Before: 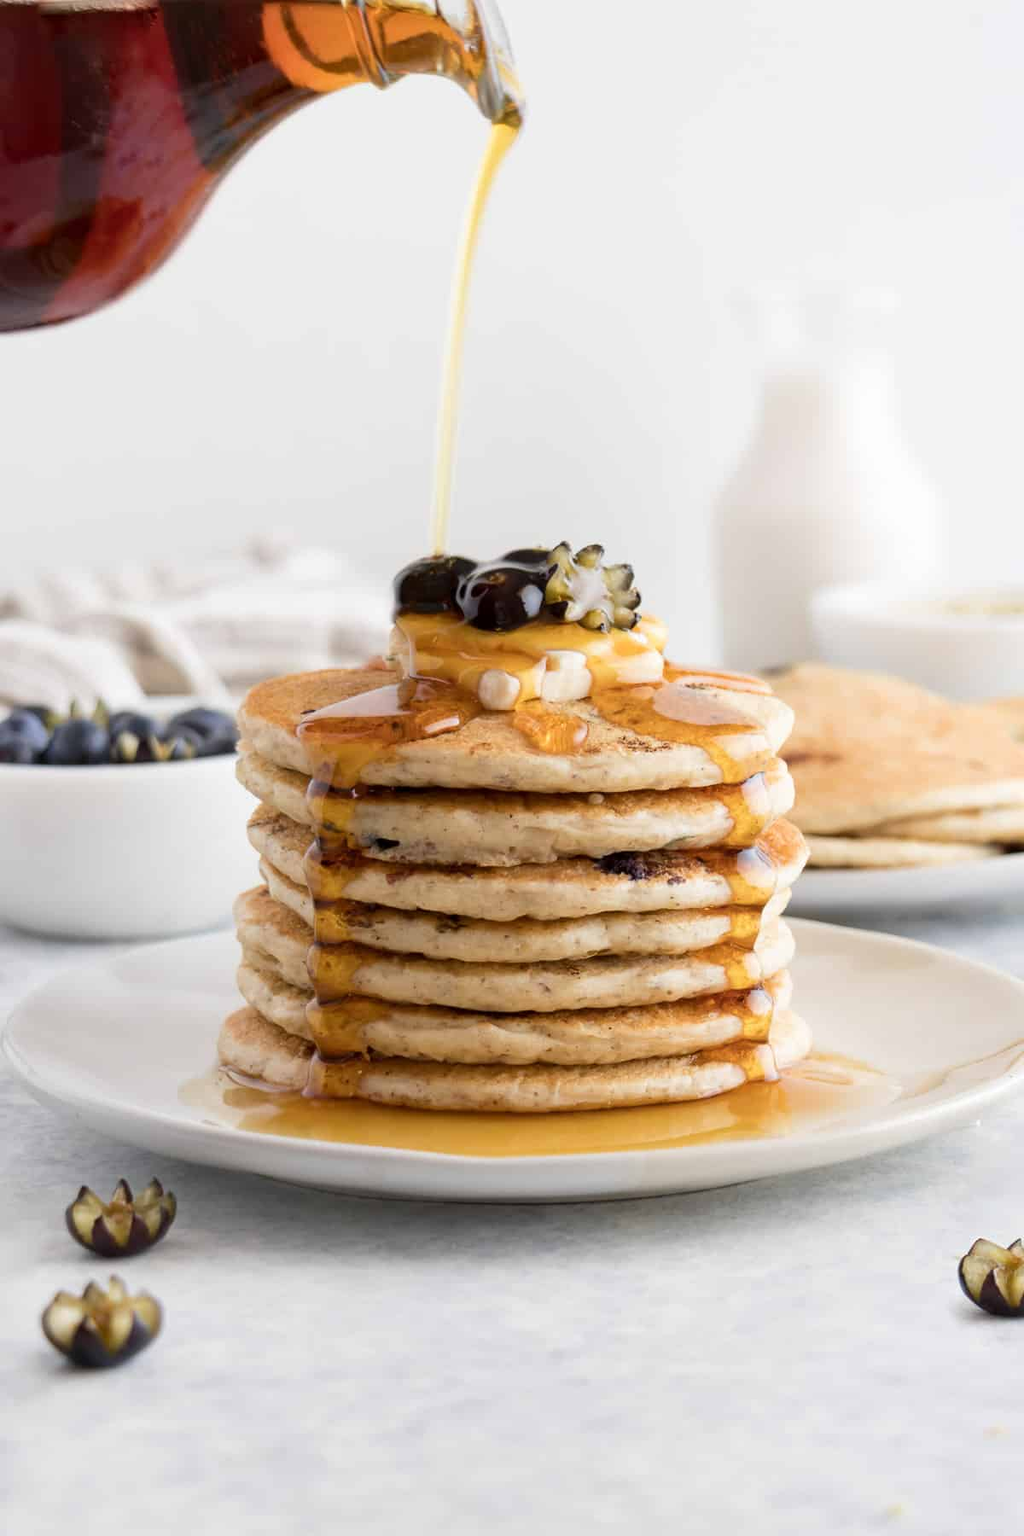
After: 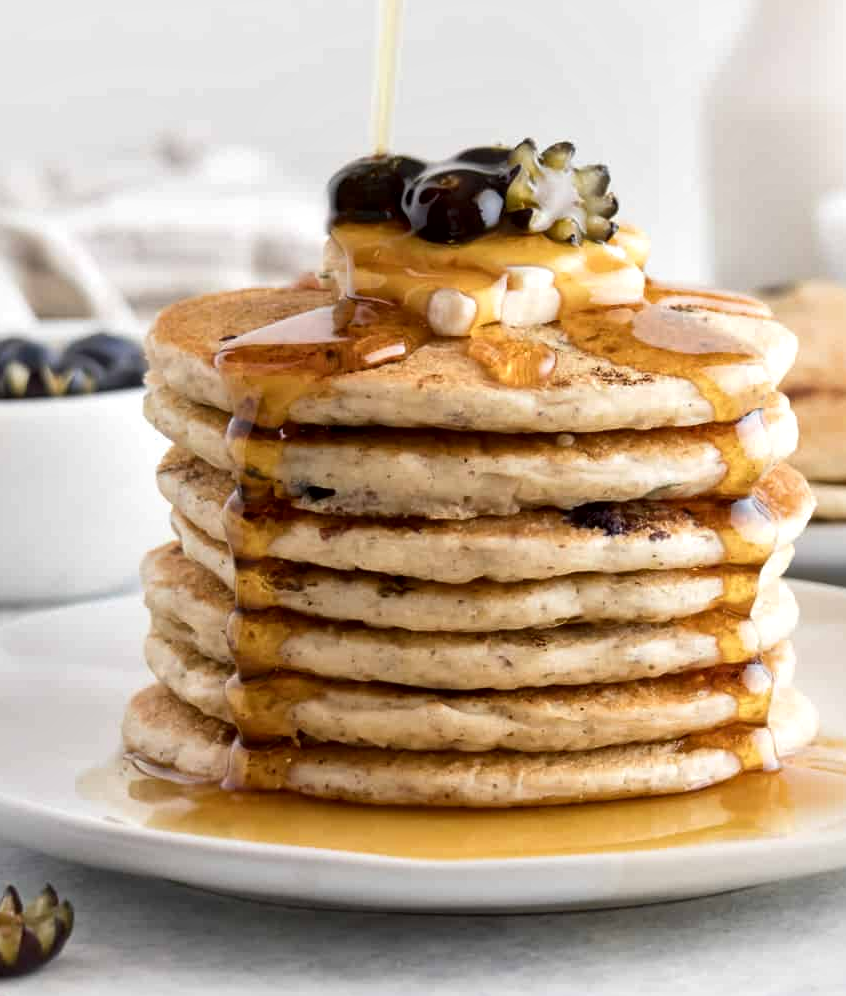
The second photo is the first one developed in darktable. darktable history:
crop: left 11.123%, top 27.61%, right 18.3%, bottom 17.034%
local contrast: mode bilateral grid, contrast 25, coarseness 47, detail 151%, midtone range 0.2
